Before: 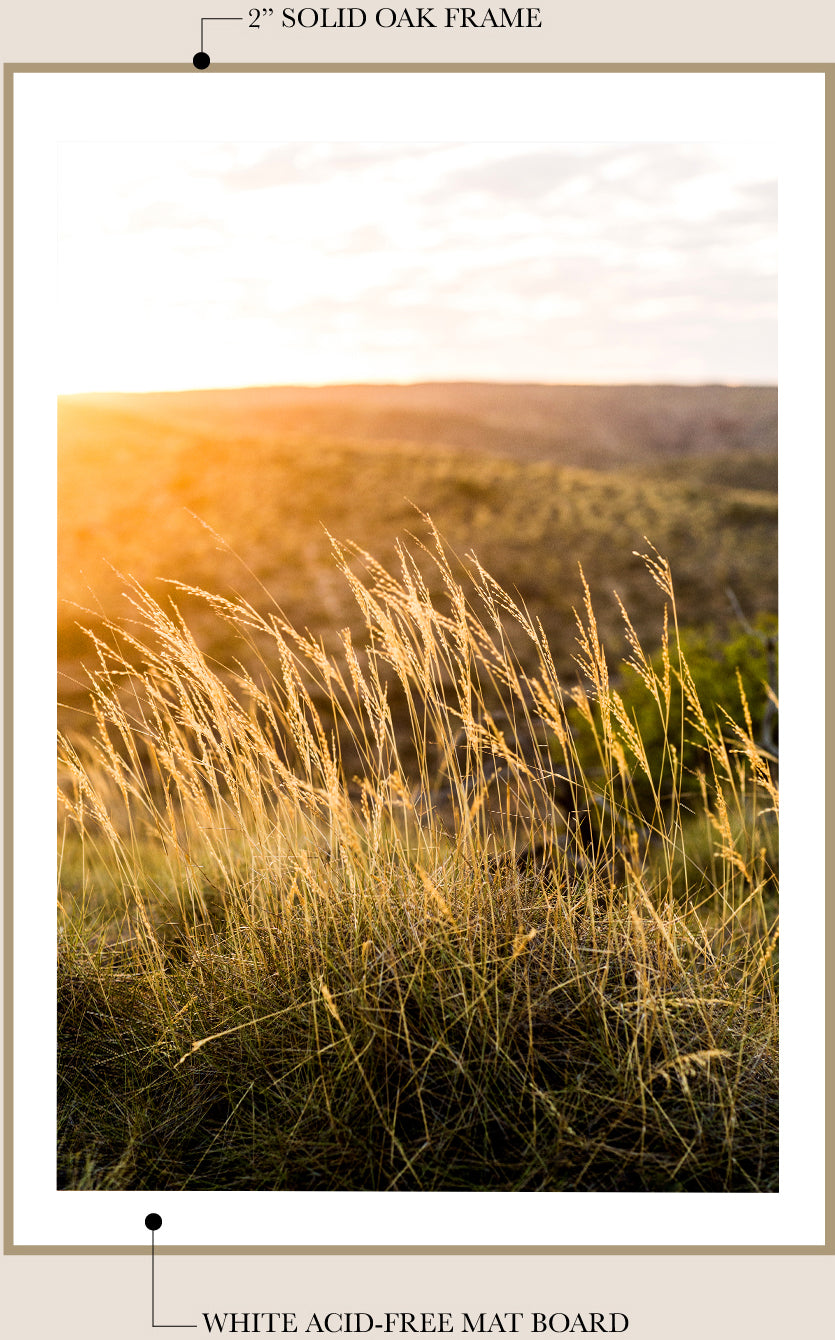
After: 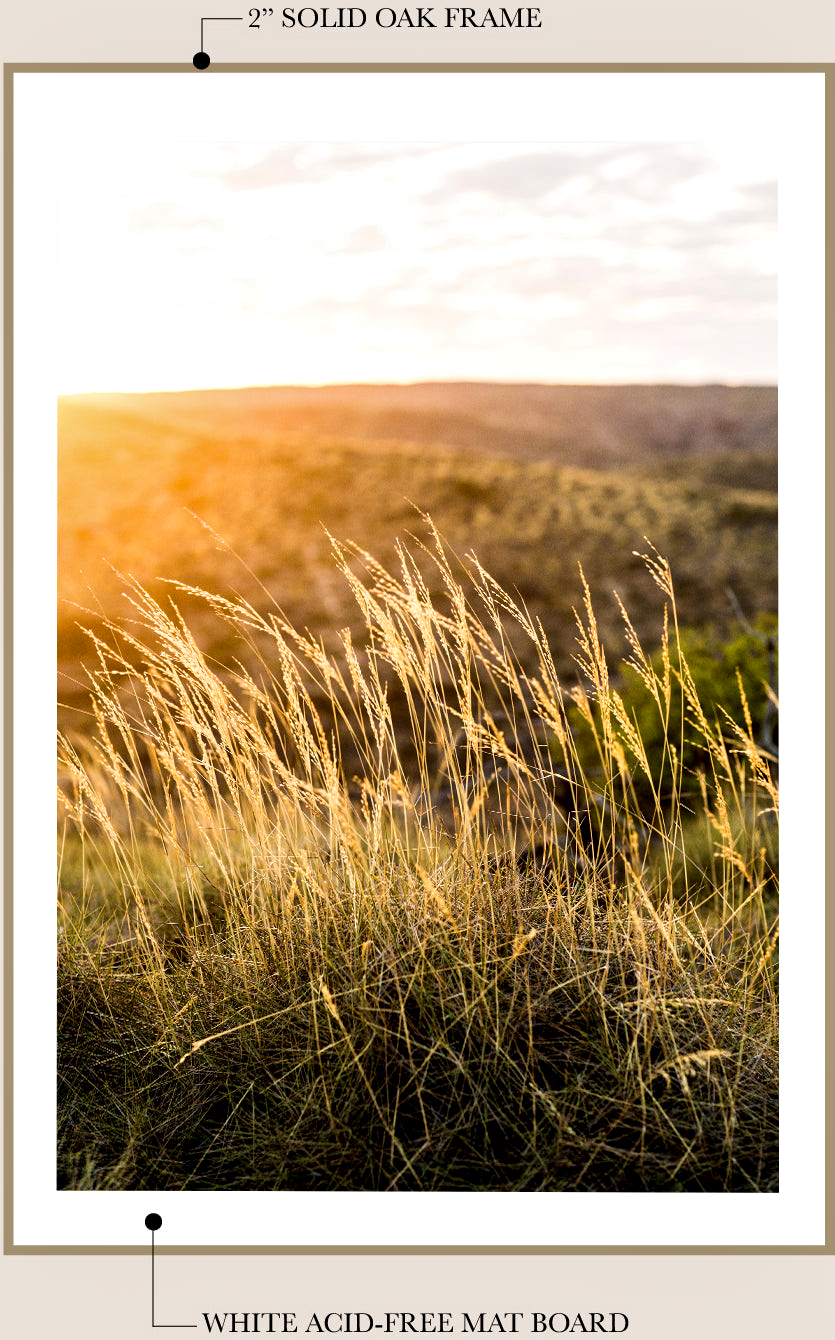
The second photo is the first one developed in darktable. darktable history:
contrast equalizer: octaves 7, y [[0.6 ×6], [0.55 ×6], [0 ×6], [0 ×6], [0 ×6]], mix 0.3
local contrast: mode bilateral grid, contrast 20, coarseness 50, detail 120%, midtone range 0.2
